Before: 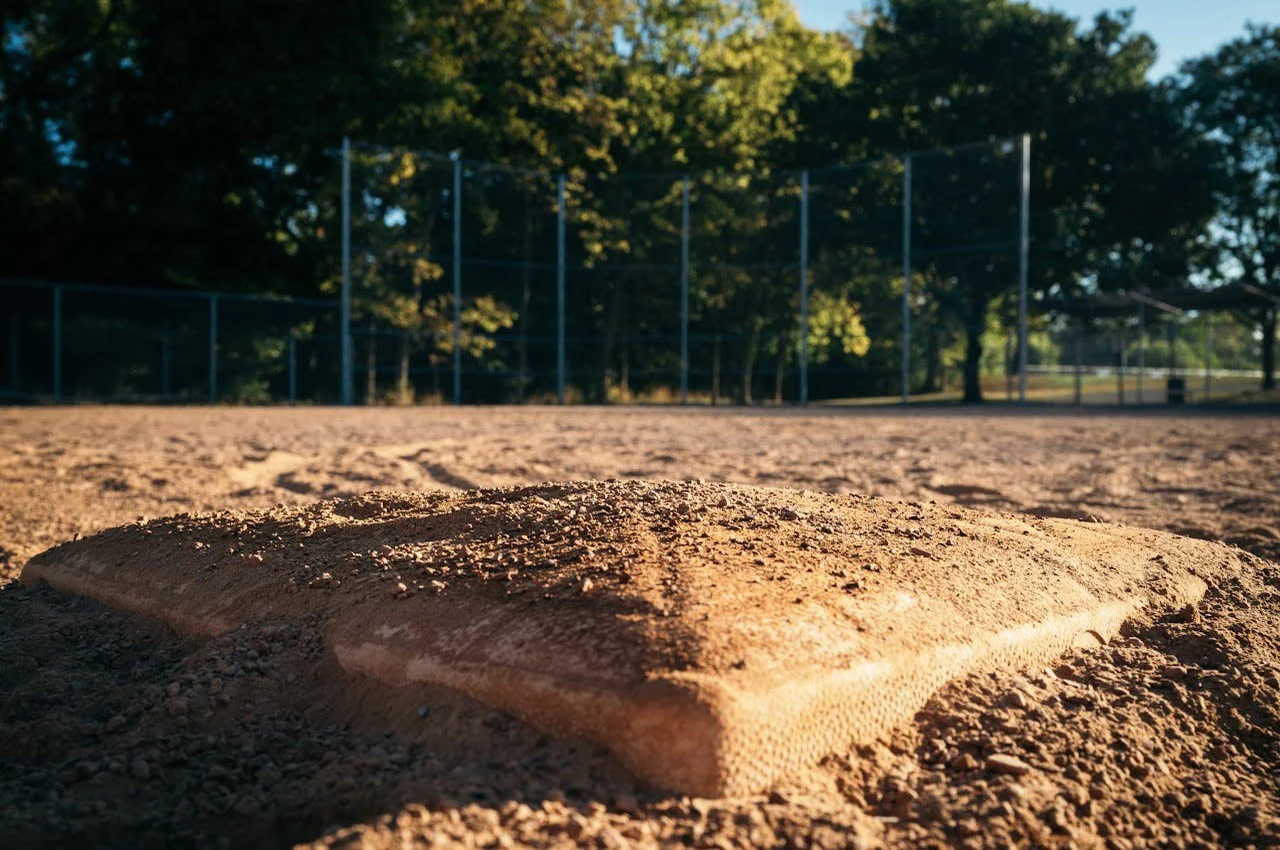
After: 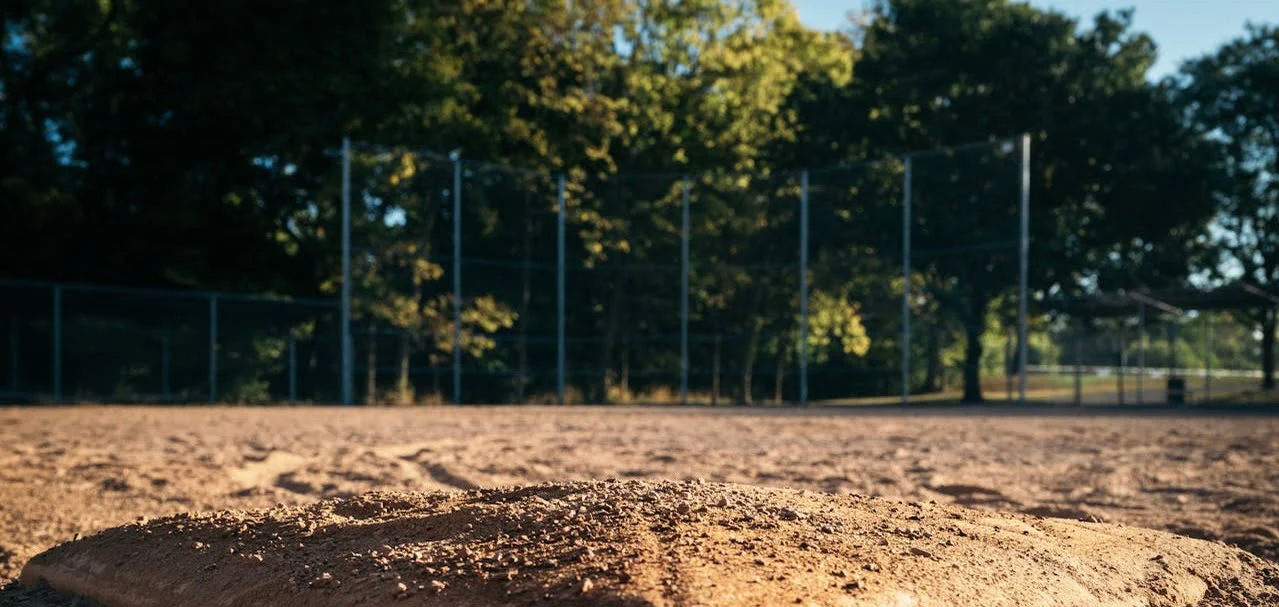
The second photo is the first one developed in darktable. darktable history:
contrast brightness saturation: saturation -0.04
crop: bottom 28.576%
rotate and perspective: crop left 0, crop top 0
